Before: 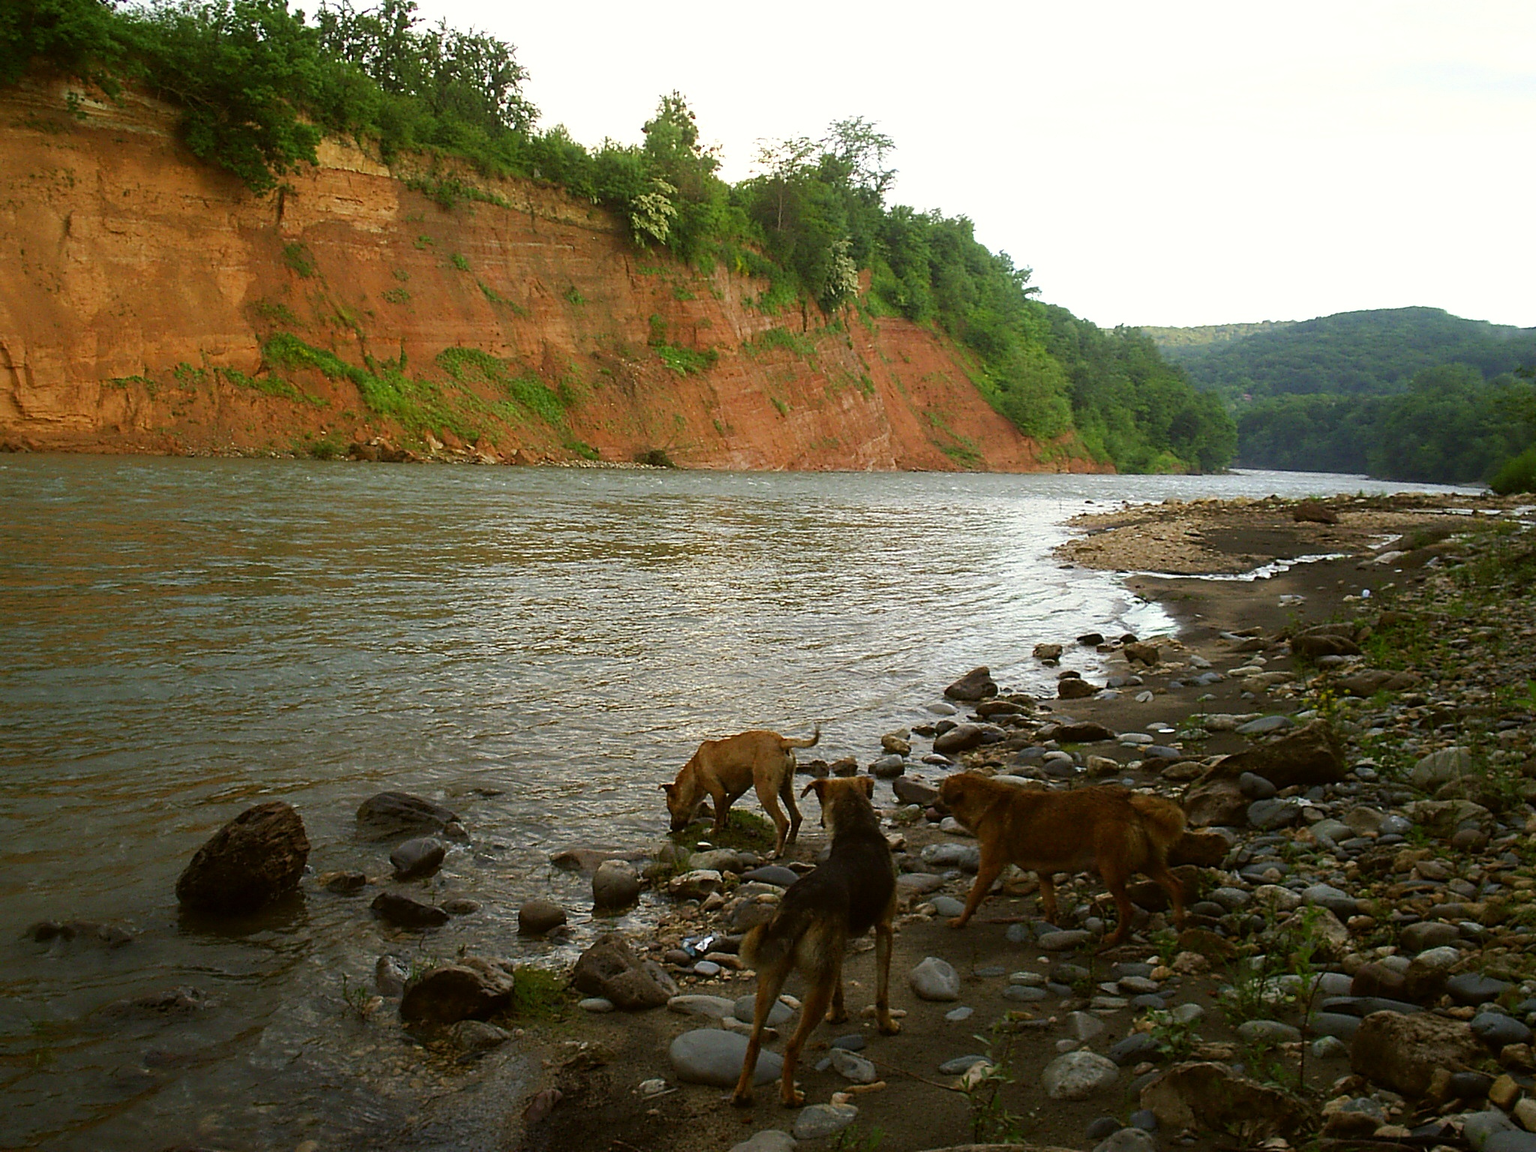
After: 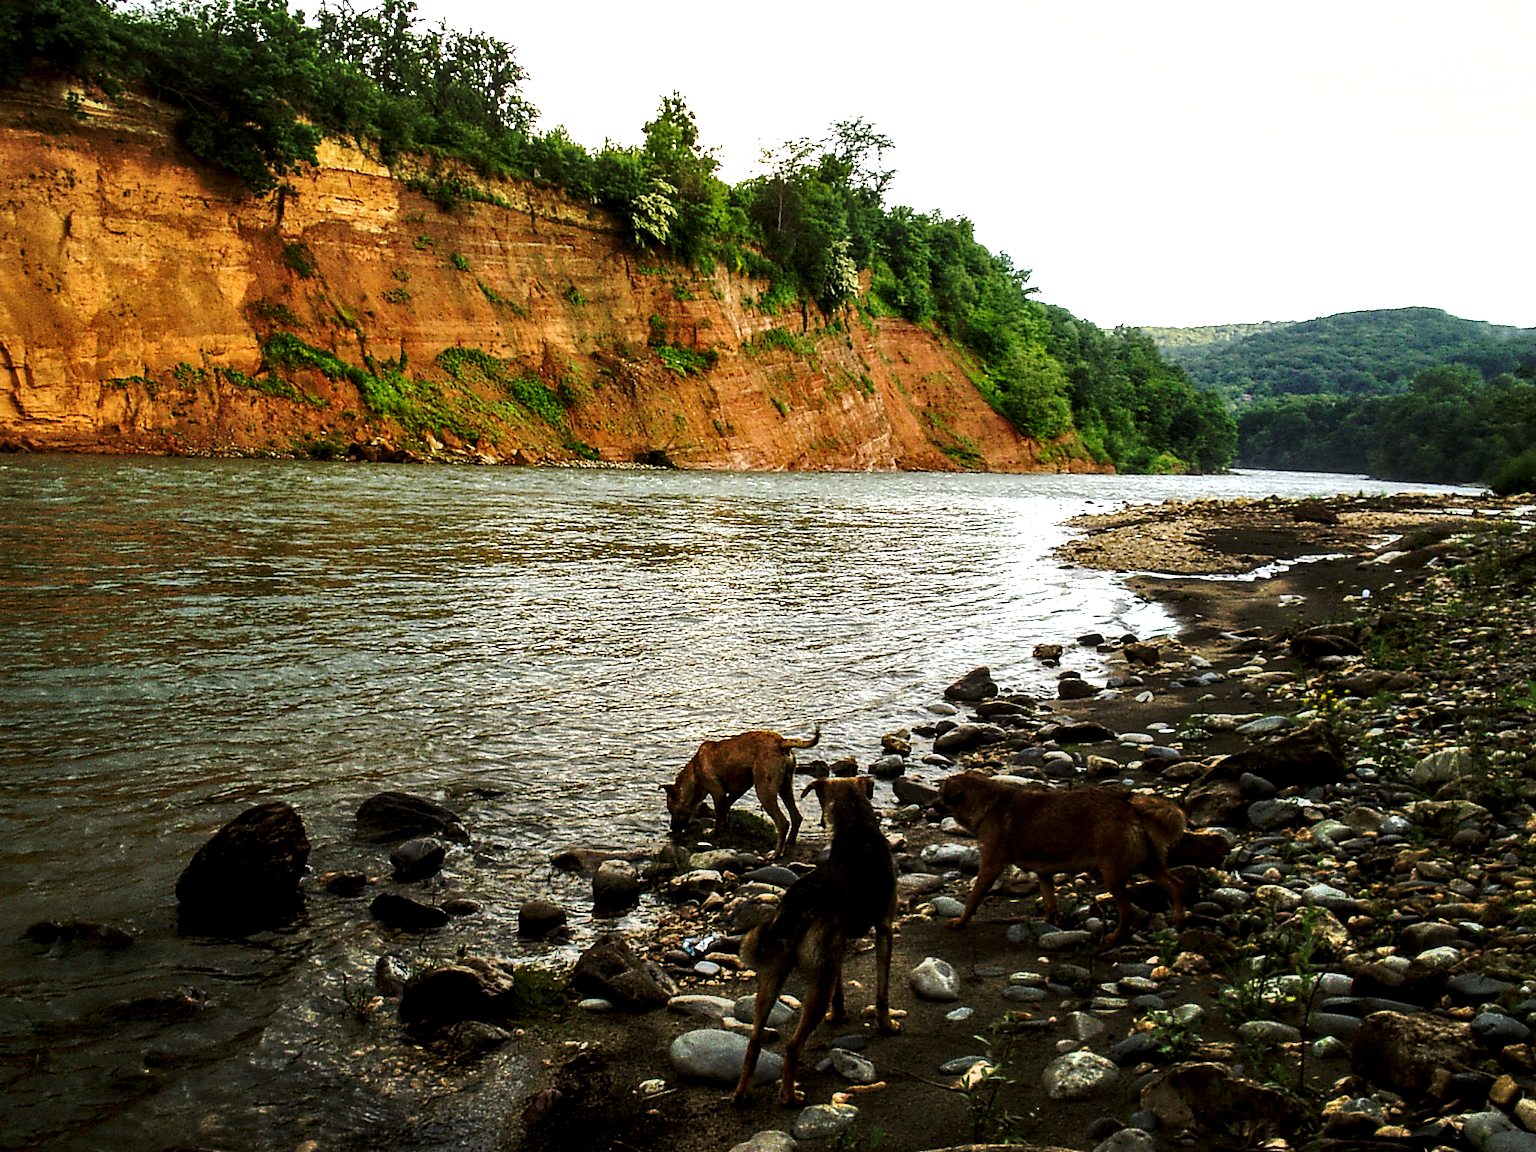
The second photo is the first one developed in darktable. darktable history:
local contrast: detail 154%
tone equalizer: -8 EV -0.75 EV, -7 EV -0.7 EV, -6 EV -0.6 EV, -5 EV -0.4 EV, -3 EV 0.4 EV, -2 EV 0.6 EV, -1 EV 0.7 EV, +0 EV 0.75 EV, edges refinement/feathering 500, mask exposure compensation -1.57 EV, preserve details no
exposure: black level correction 0.001, exposure 0.014 EV, compensate highlight preservation false
base curve: curves: ch0 [(0, 0) (0.073, 0.04) (0.157, 0.139) (0.492, 0.492) (0.758, 0.758) (1, 1)], preserve colors none
shadows and highlights: shadows 49, highlights -41, soften with gaussian
